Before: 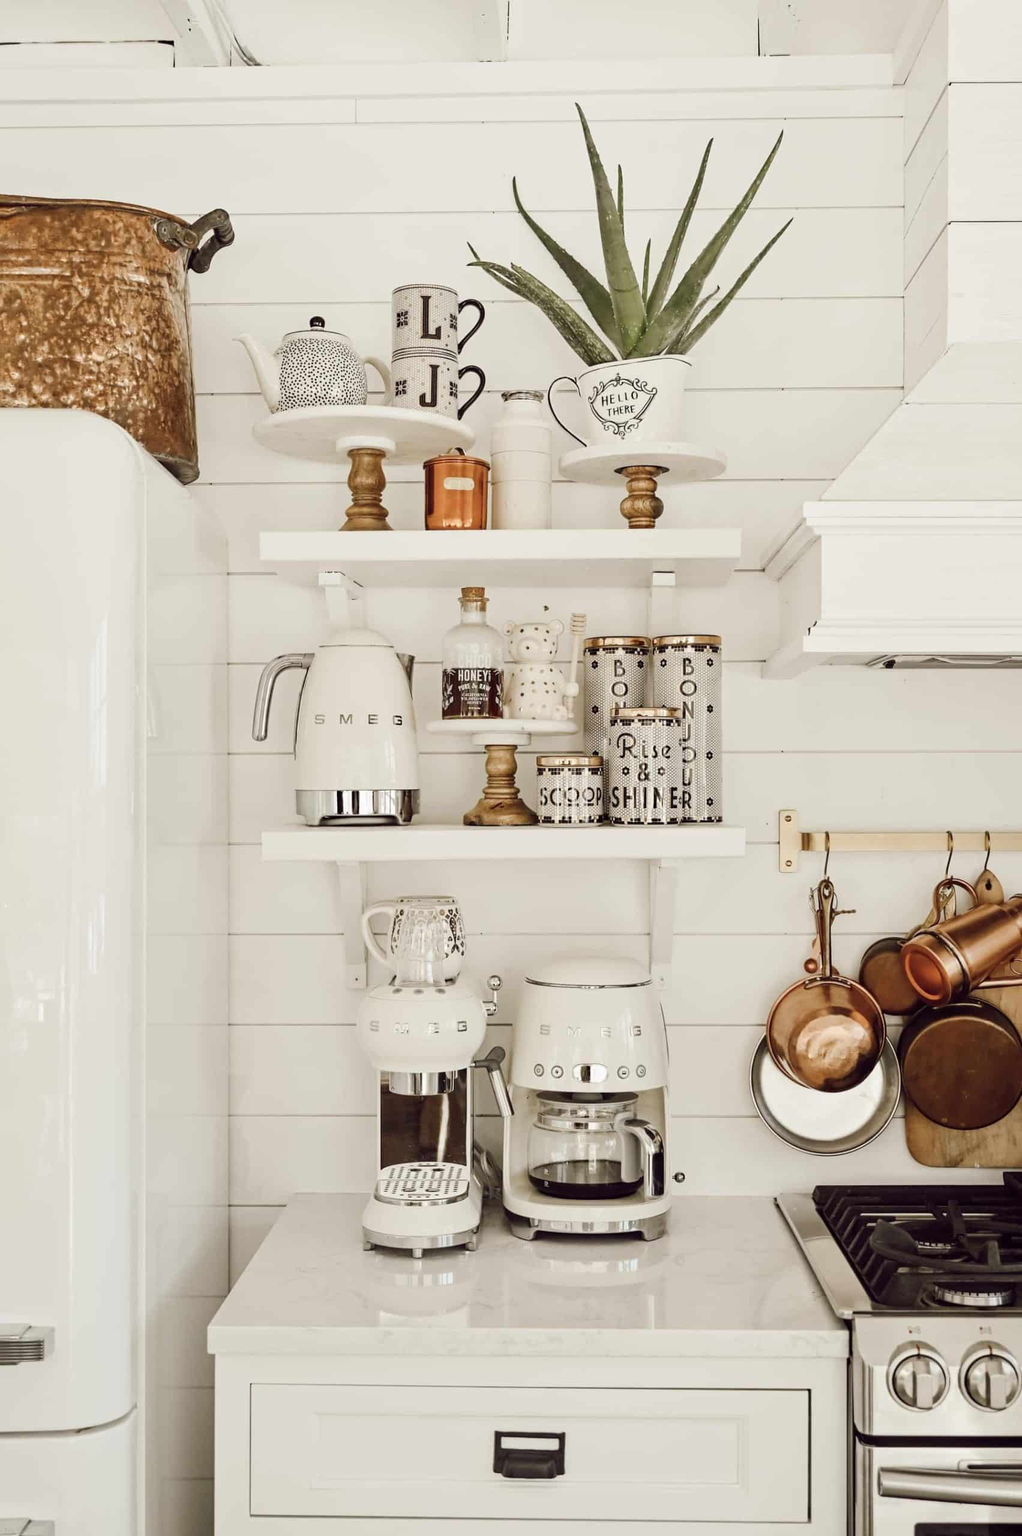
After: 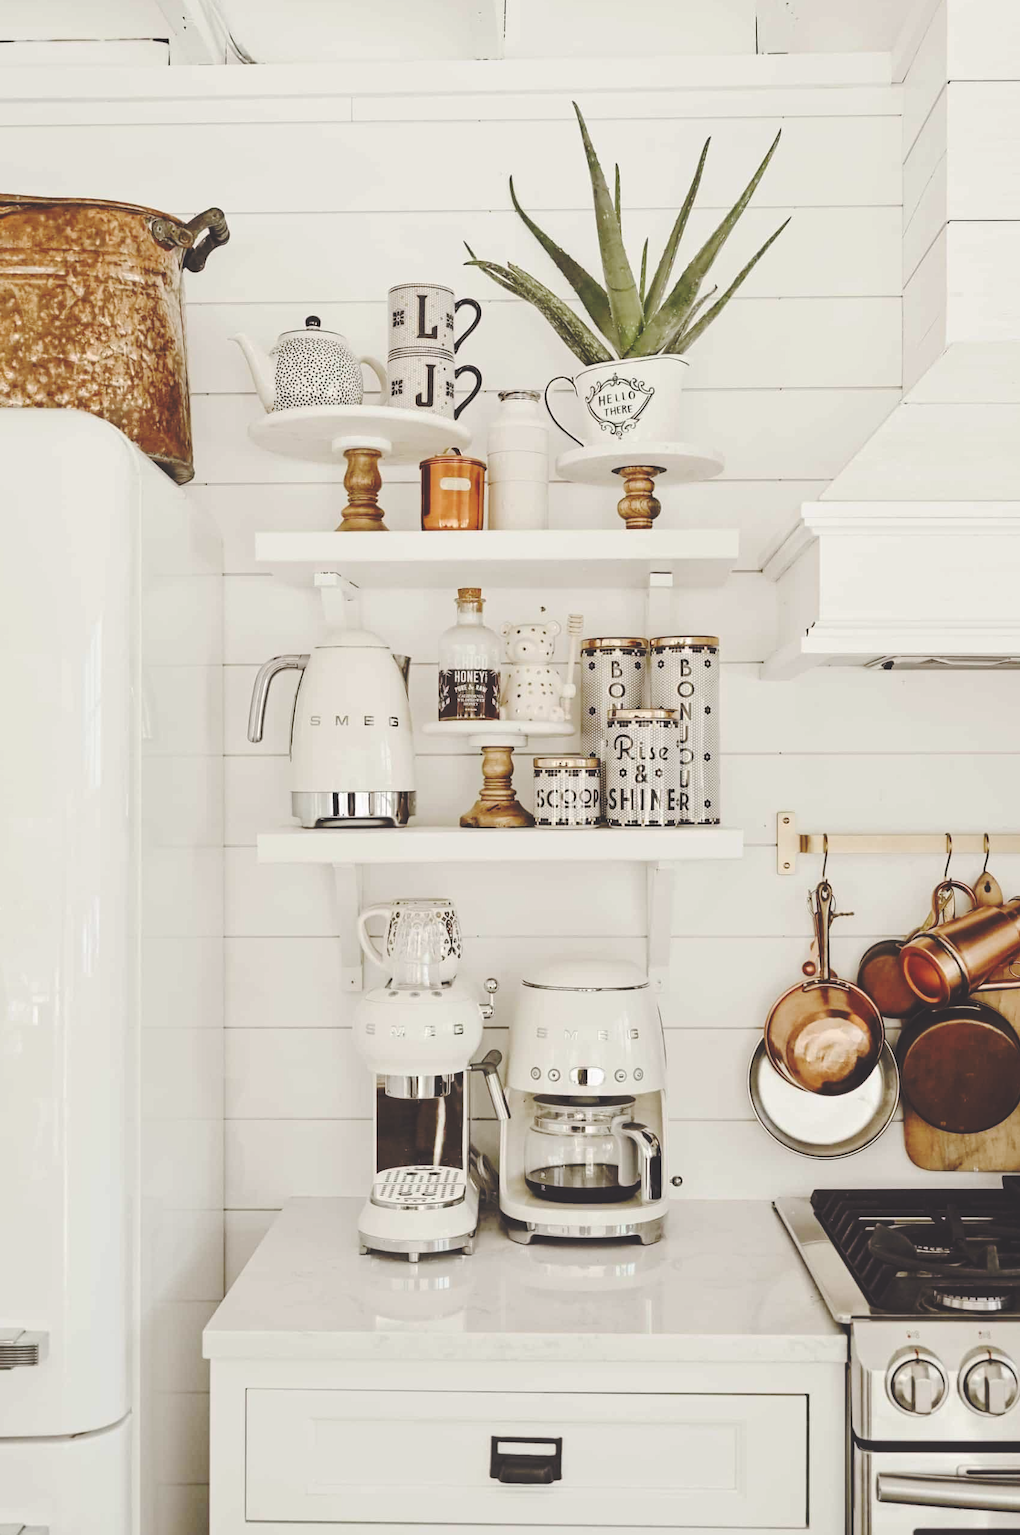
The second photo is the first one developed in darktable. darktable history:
crop and rotate: left 0.614%, top 0.179%, bottom 0.309%
base curve: curves: ch0 [(0, 0.024) (0.055, 0.065) (0.121, 0.166) (0.236, 0.319) (0.693, 0.726) (1, 1)], preserve colors none
